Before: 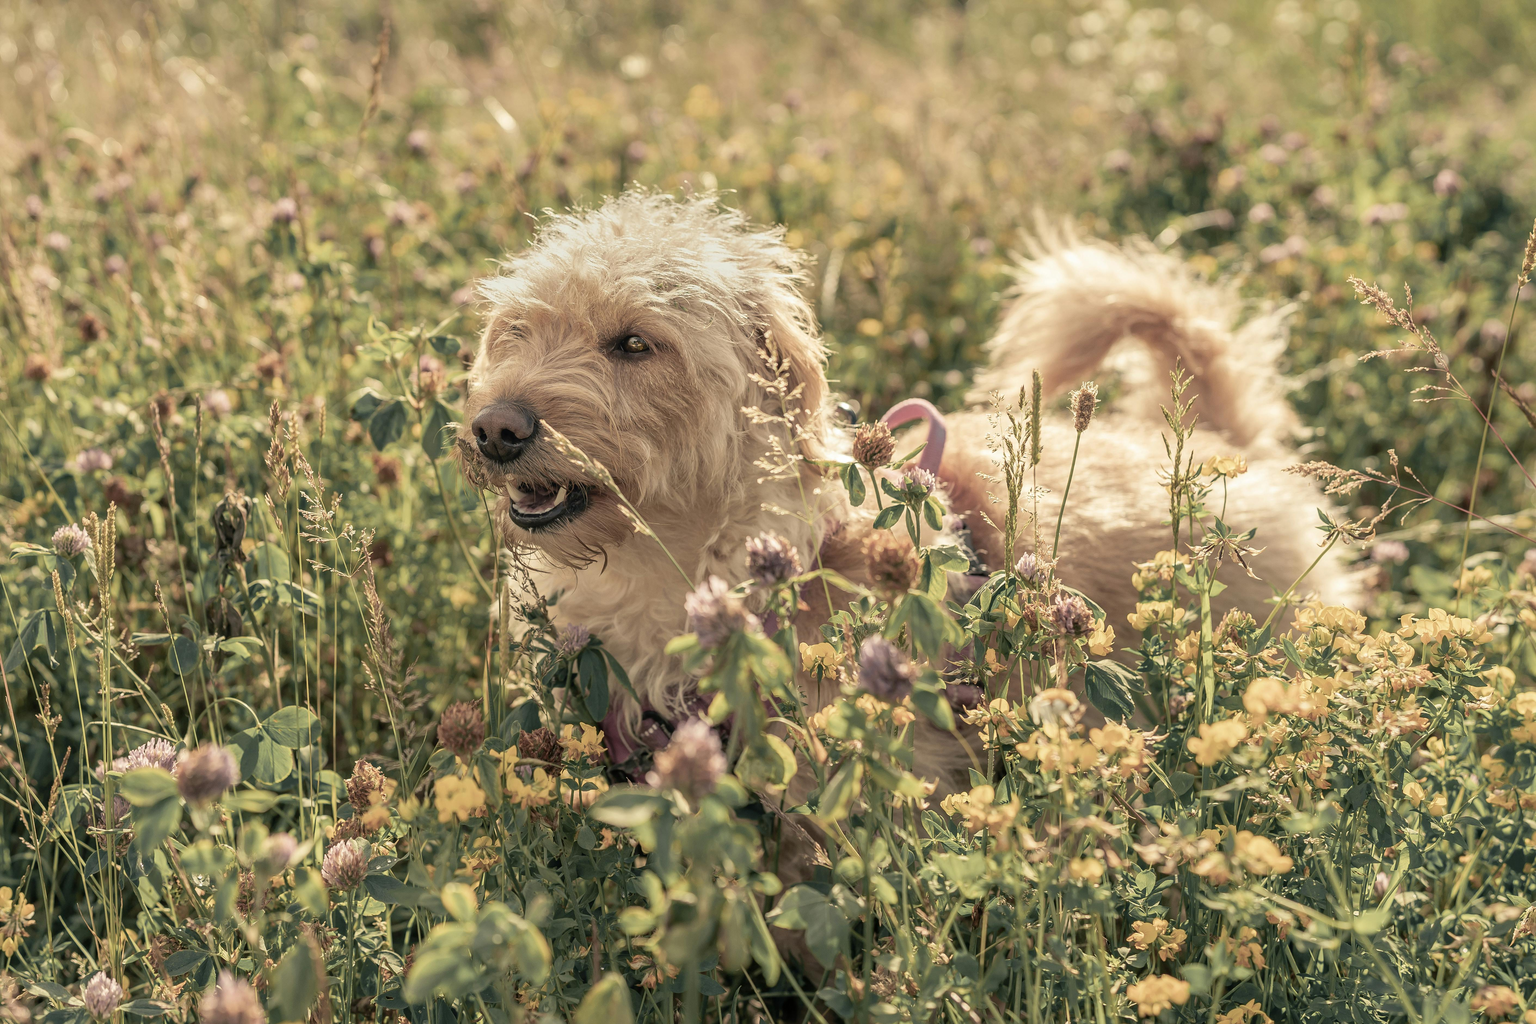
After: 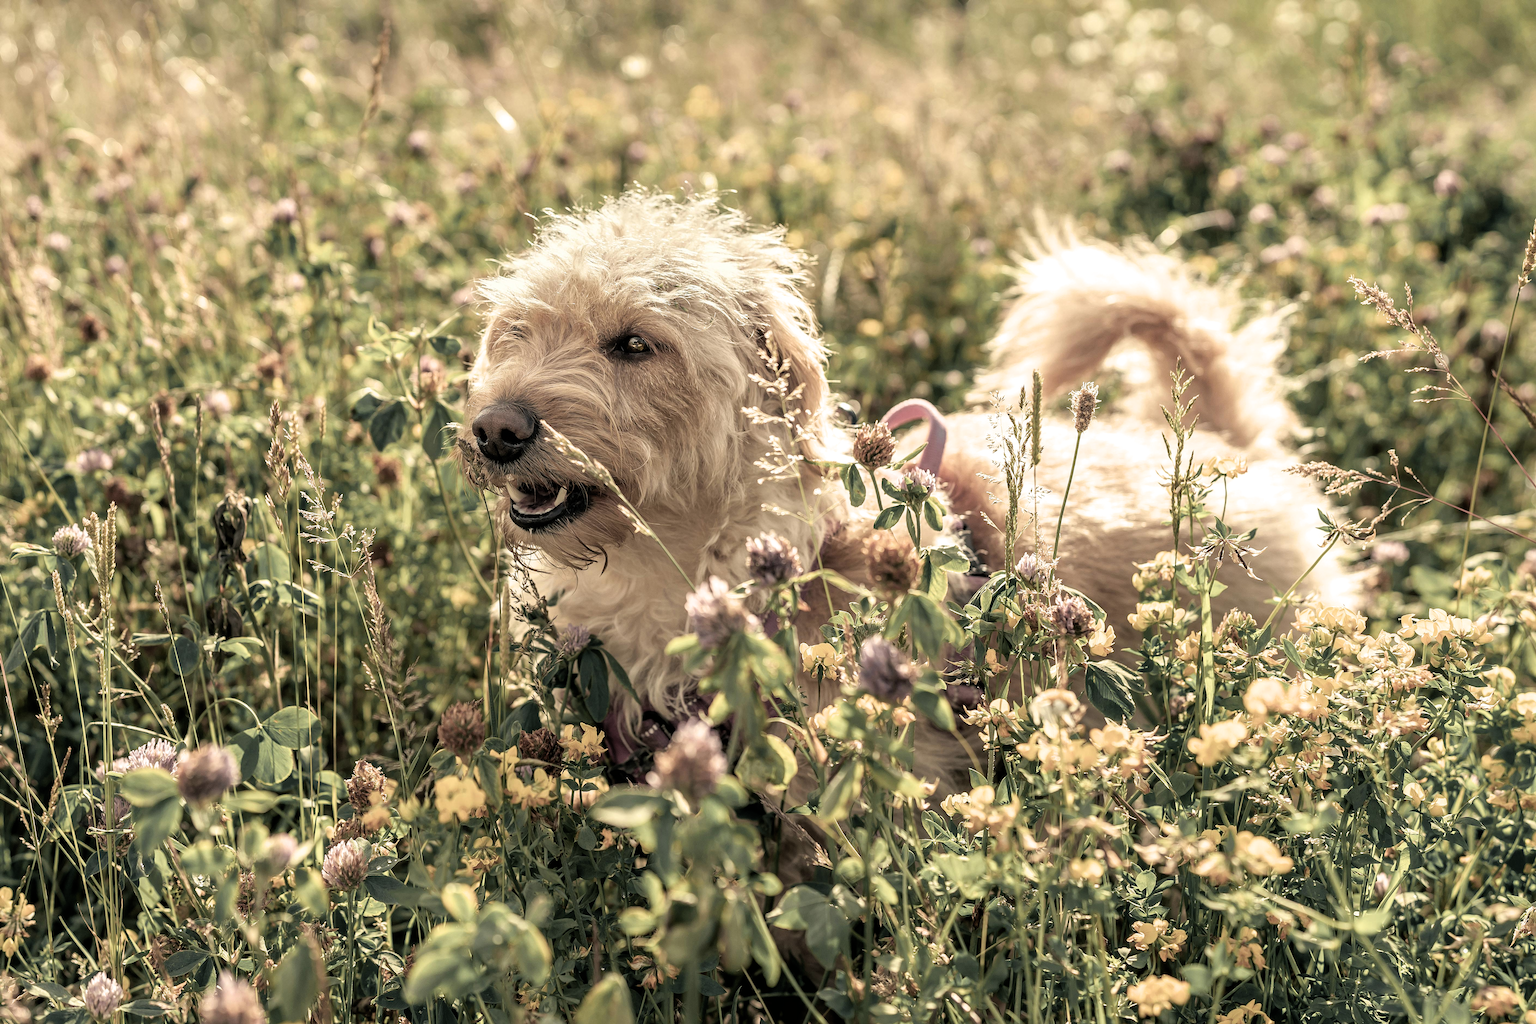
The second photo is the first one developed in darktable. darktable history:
filmic rgb: black relative exposure -8.18 EV, white relative exposure 2.2 EV, threshold 2.99 EV, target white luminance 99.962%, hardness 7.06, latitude 75.5%, contrast 1.325, highlights saturation mix -2.85%, shadows ↔ highlights balance 30.3%, enable highlight reconstruction true
